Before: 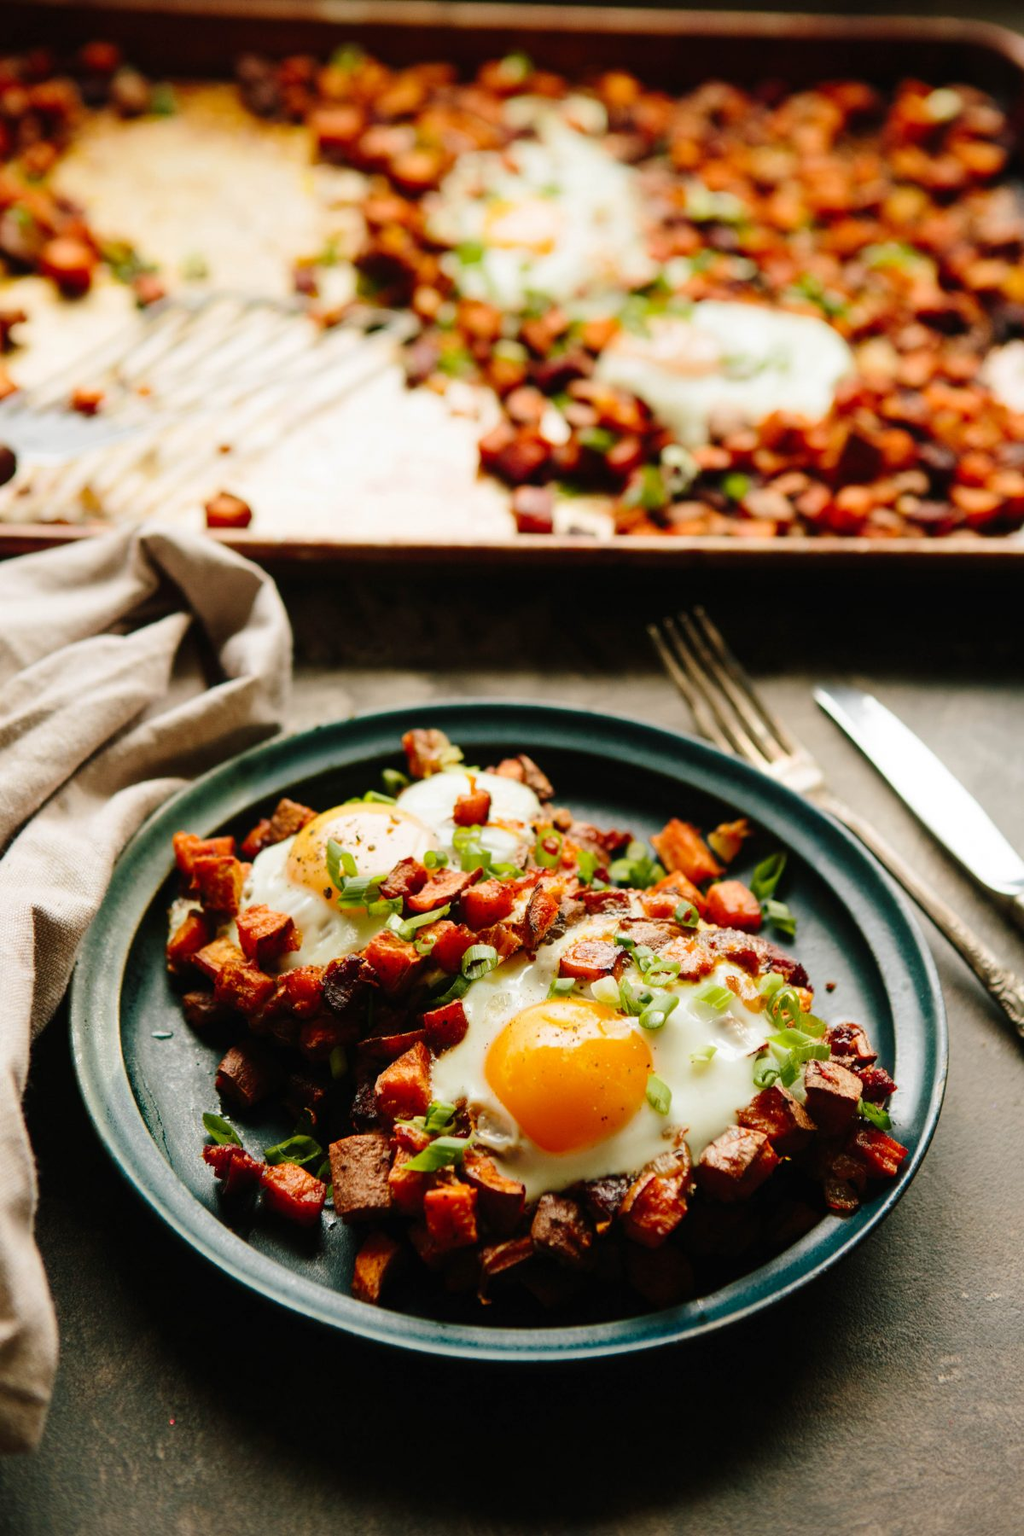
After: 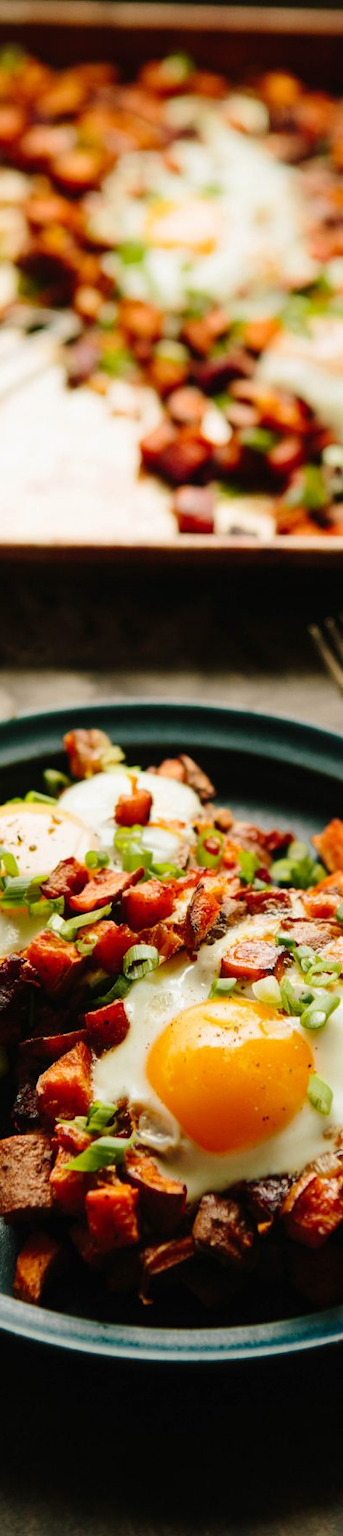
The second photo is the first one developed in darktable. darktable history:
crop: left 33.141%, right 33.338%
